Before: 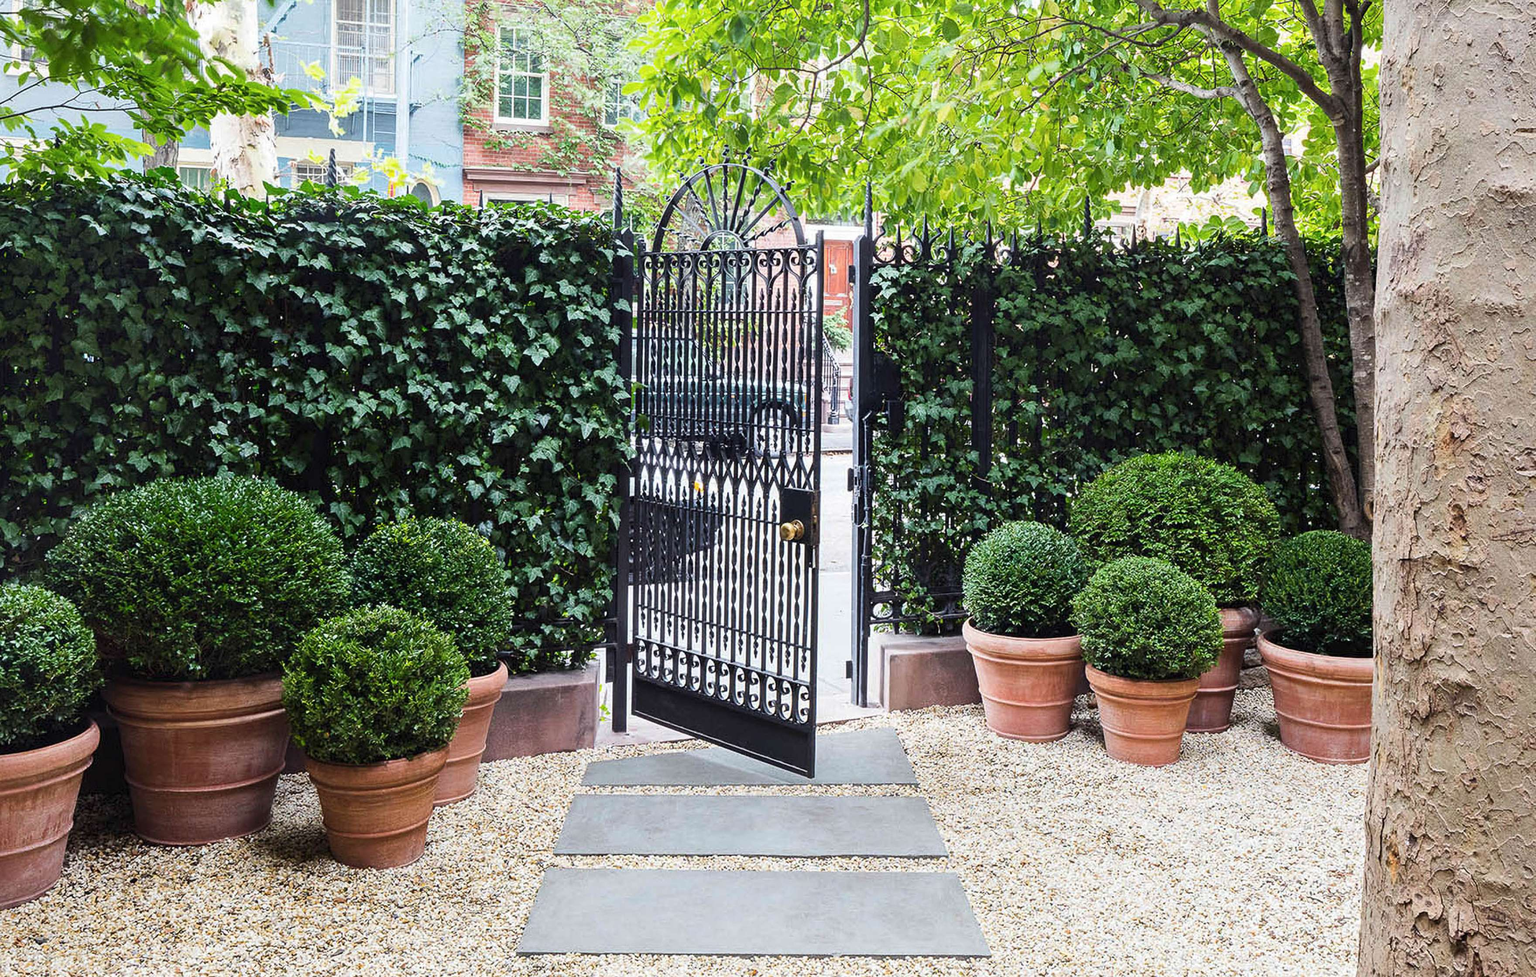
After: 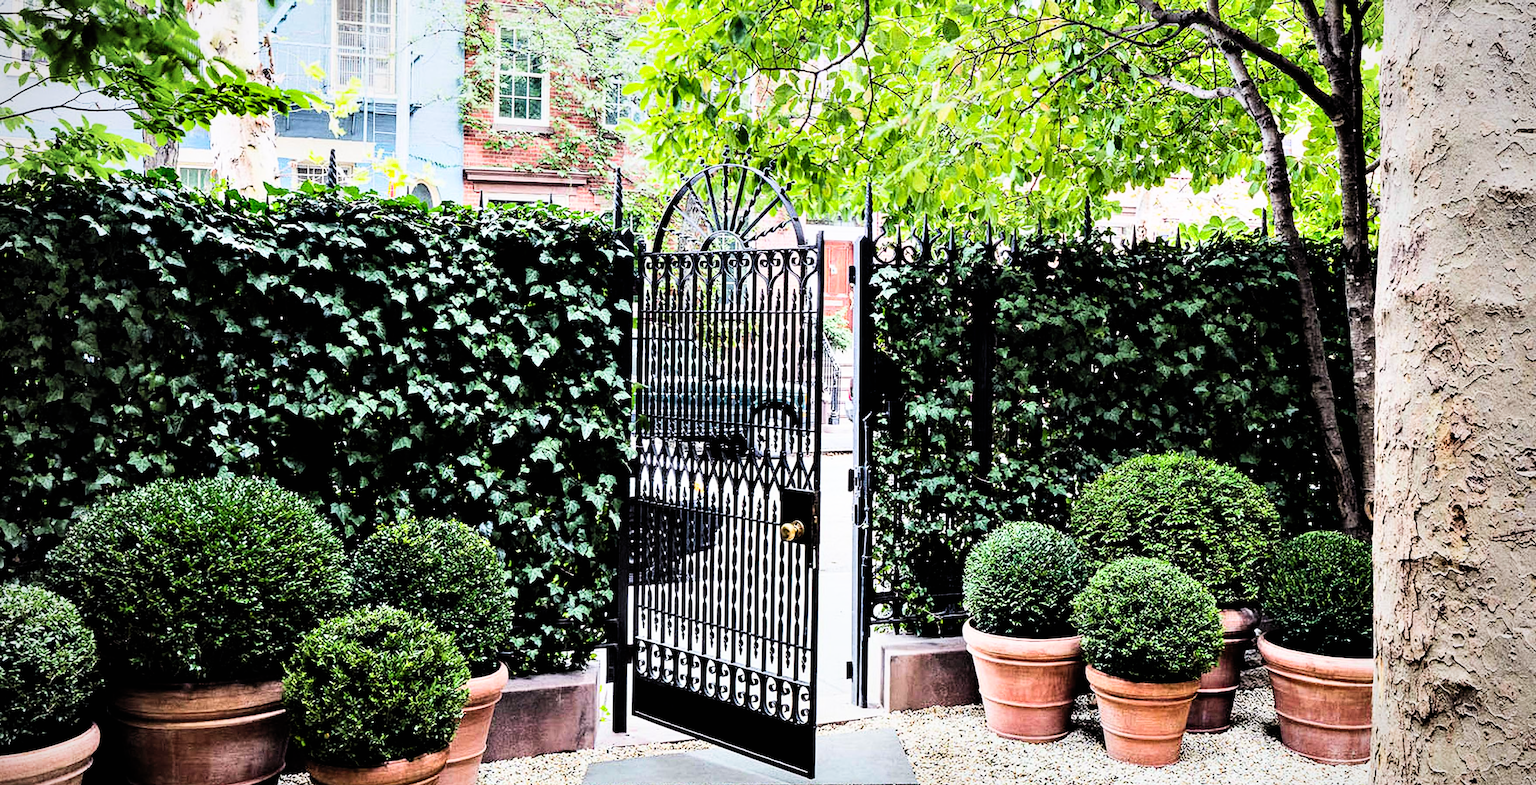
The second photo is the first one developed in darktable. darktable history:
contrast brightness saturation: contrast 0.197, brightness 0.146, saturation 0.137
filmic rgb: black relative exposure -5.02 EV, white relative exposure 3.49 EV, threshold 2.99 EV, hardness 3.16, contrast 1.199, highlights saturation mix -48.88%, enable highlight reconstruction true
contrast equalizer: octaves 7, y [[0.6 ×6], [0.55 ×6], [0 ×6], [0 ×6], [0 ×6]]
vignetting: fall-off radius 61.08%, unbound false
crop: bottom 19.664%
